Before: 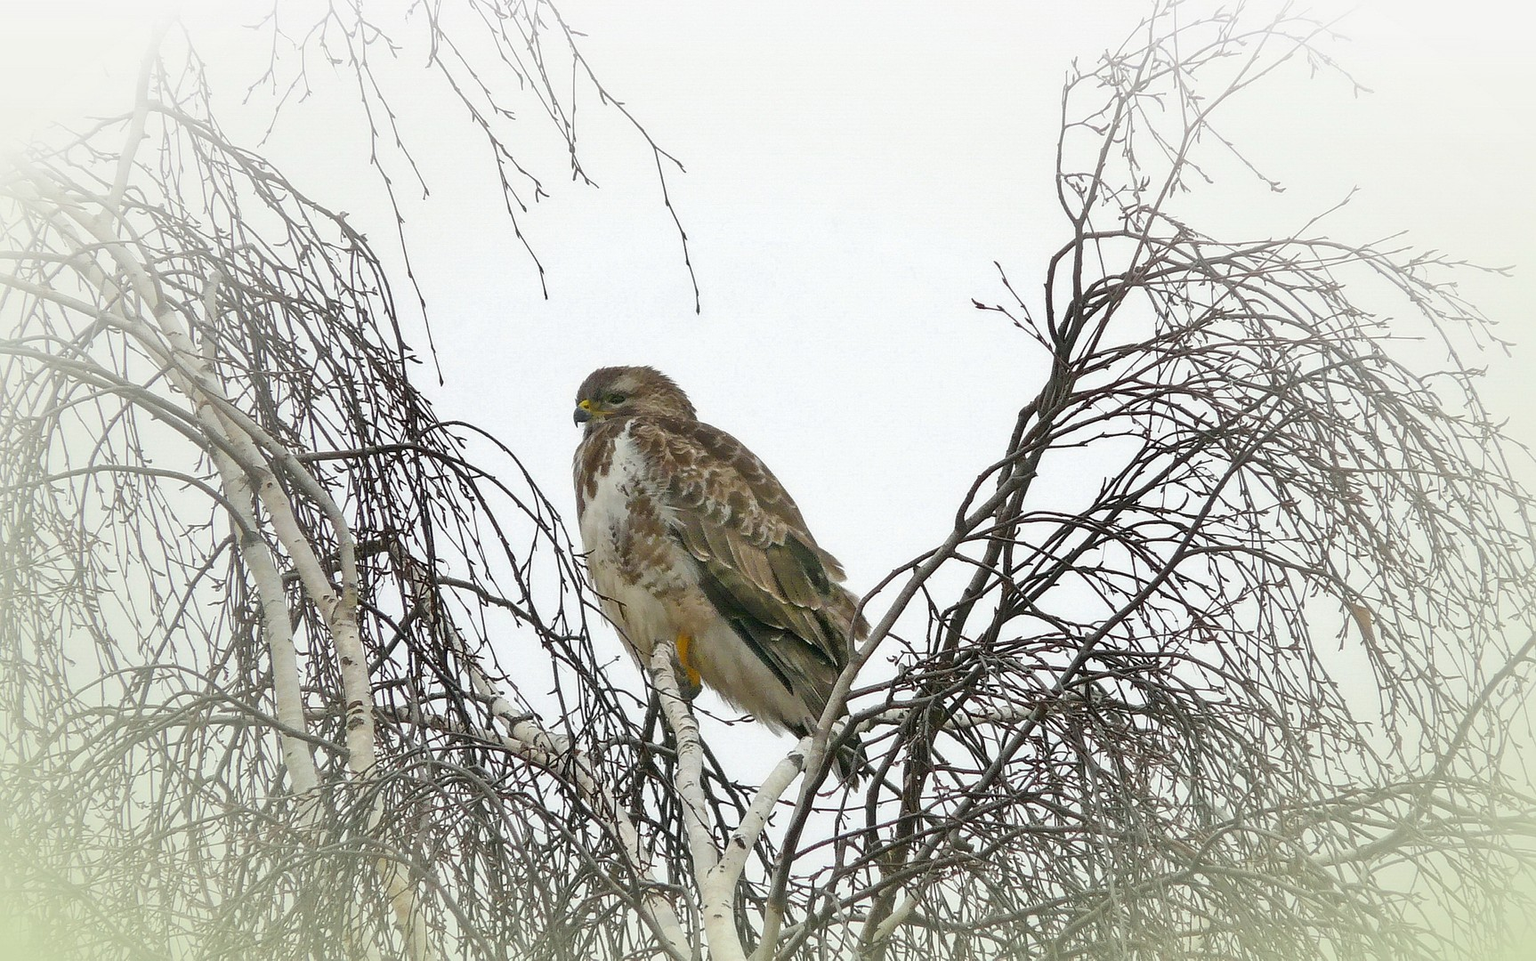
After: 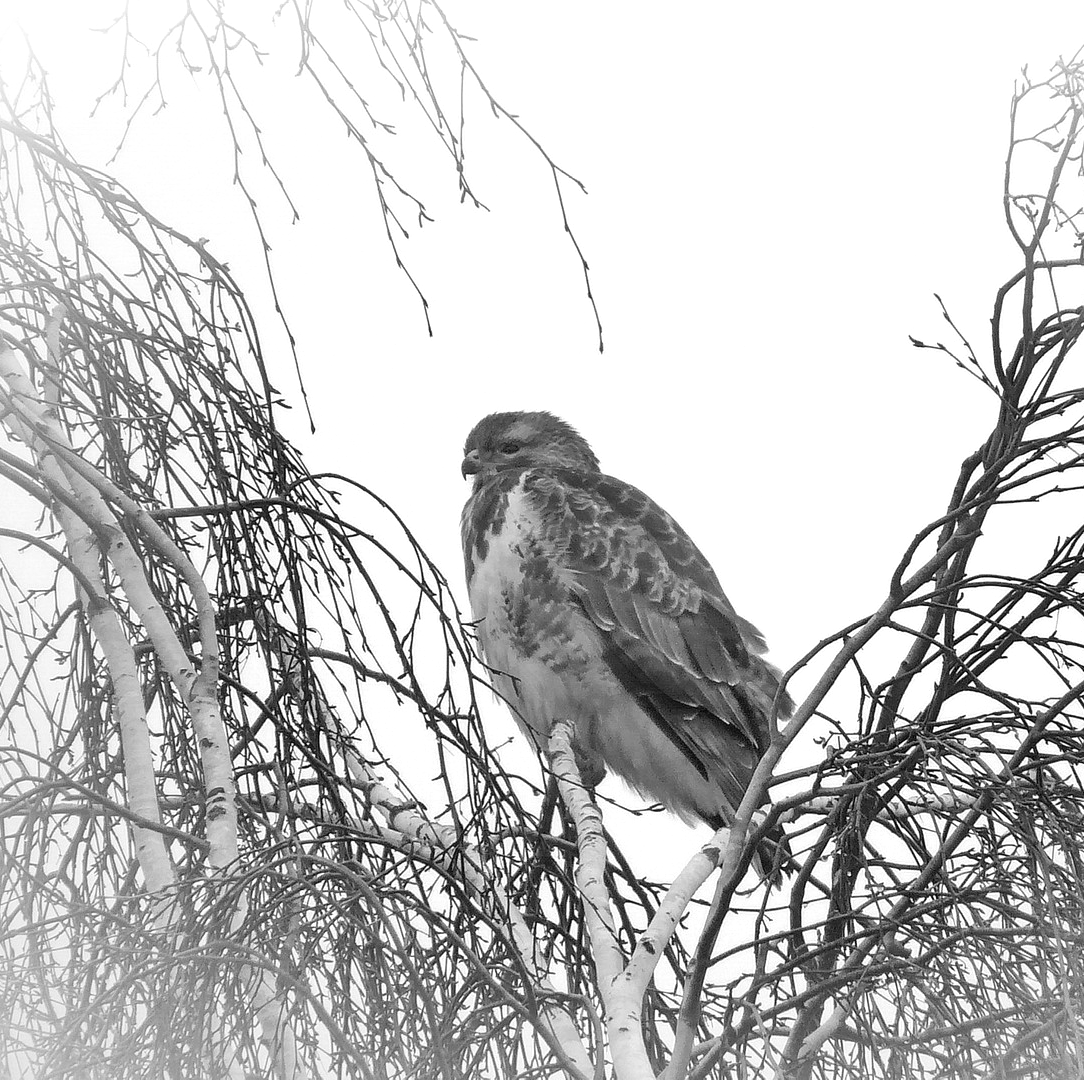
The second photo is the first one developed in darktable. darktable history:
monochrome: a -4.13, b 5.16, size 1
exposure: exposure 0.2 EV, compensate highlight preservation false
crop: left 10.644%, right 26.528%
